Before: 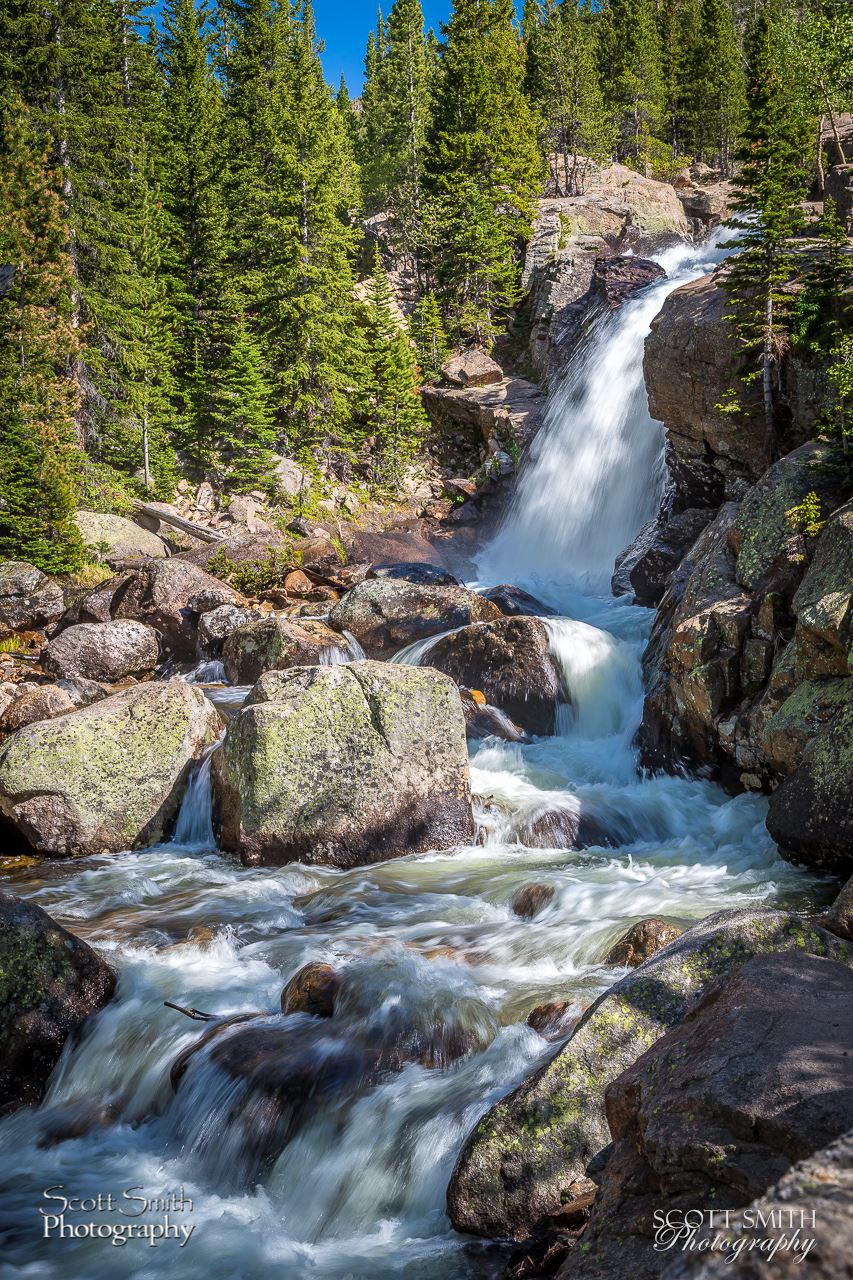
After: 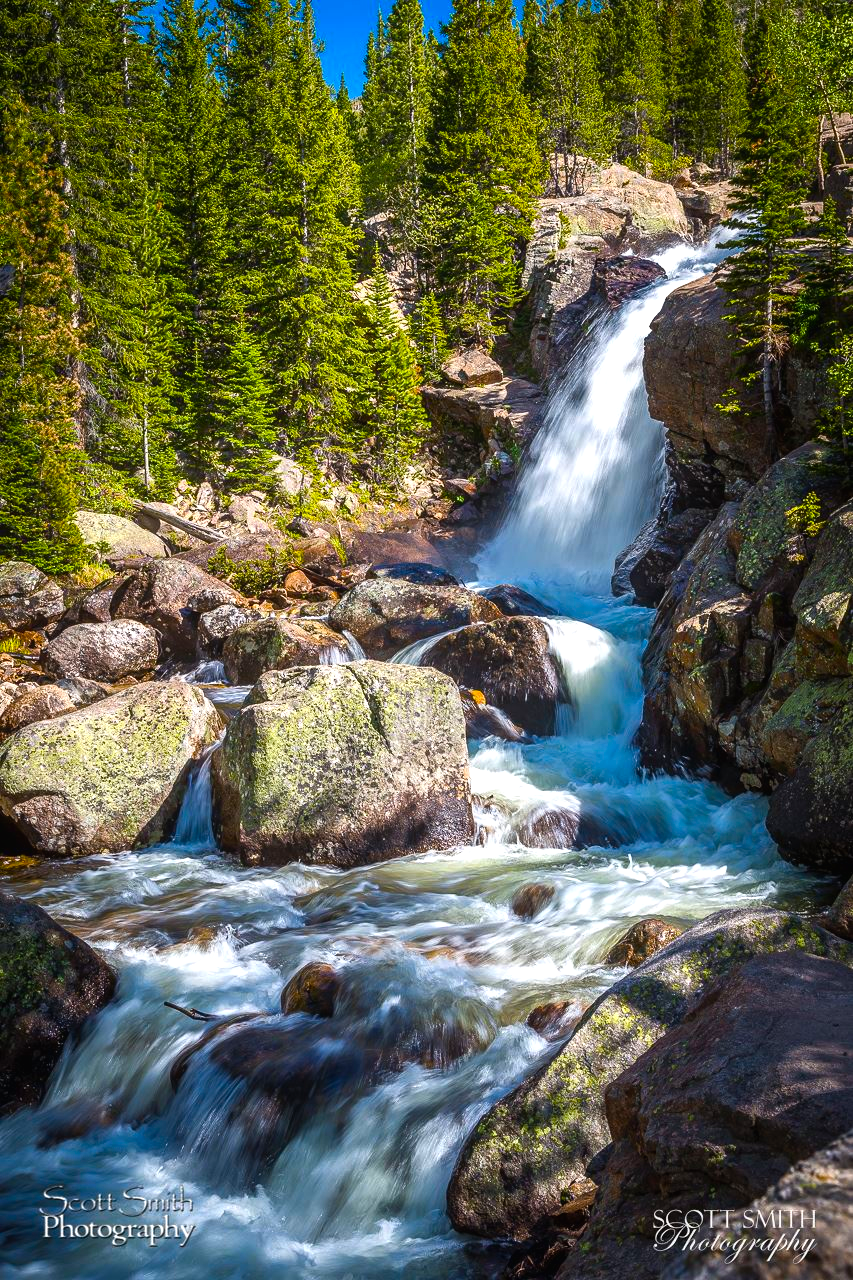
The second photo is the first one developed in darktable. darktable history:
contrast equalizer: octaves 7, y [[0.6 ×6], [0.55 ×6], [0 ×6], [0 ×6], [0 ×6]], mix -0.2
color balance rgb: linear chroma grading › global chroma 16.62%, perceptual saturation grading › highlights -8.63%, perceptual saturation grading › mid-tones 18.66%, perceptual saturation grading › shadows 28.49%, perceptual brilliance grading › highlights 14.22%, perceptual brilliance grading › shadows -18.96%, global vibrance 27.71%
